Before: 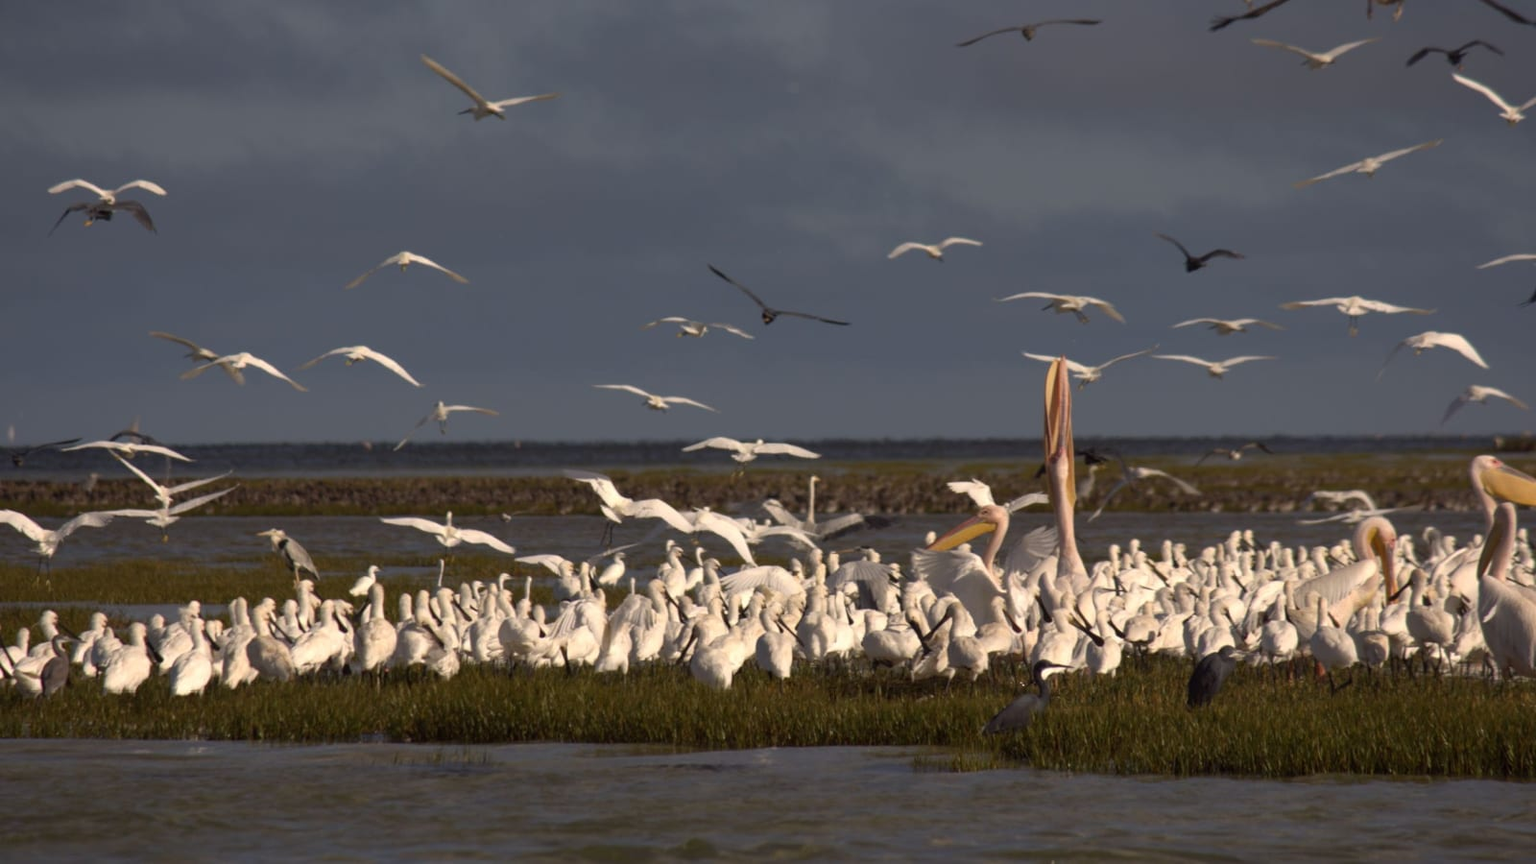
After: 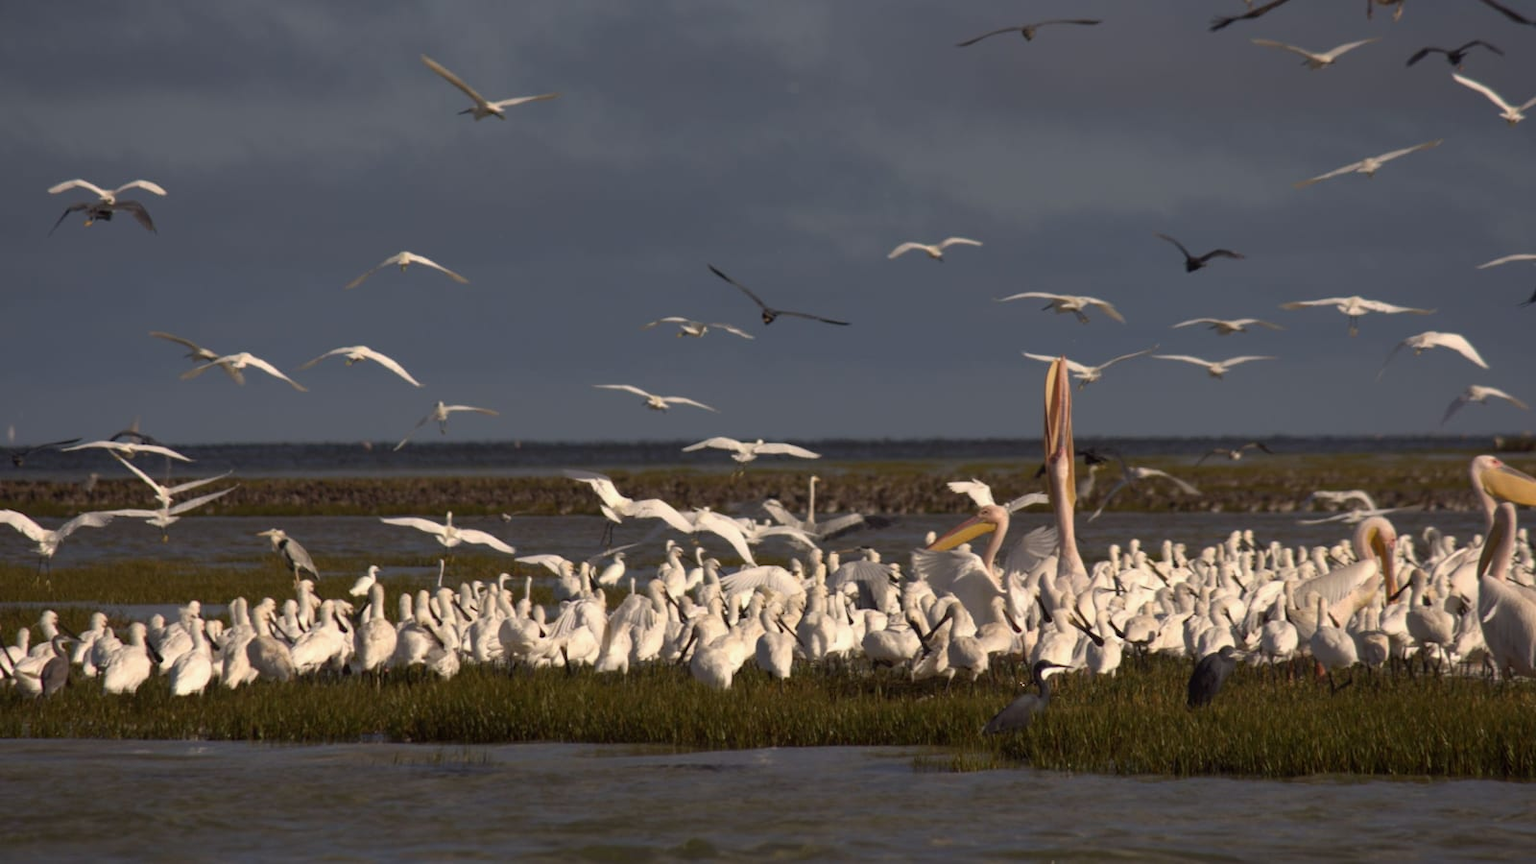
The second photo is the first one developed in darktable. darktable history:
exposure: exposure -0.066 EV, compensate highlight preservation false
